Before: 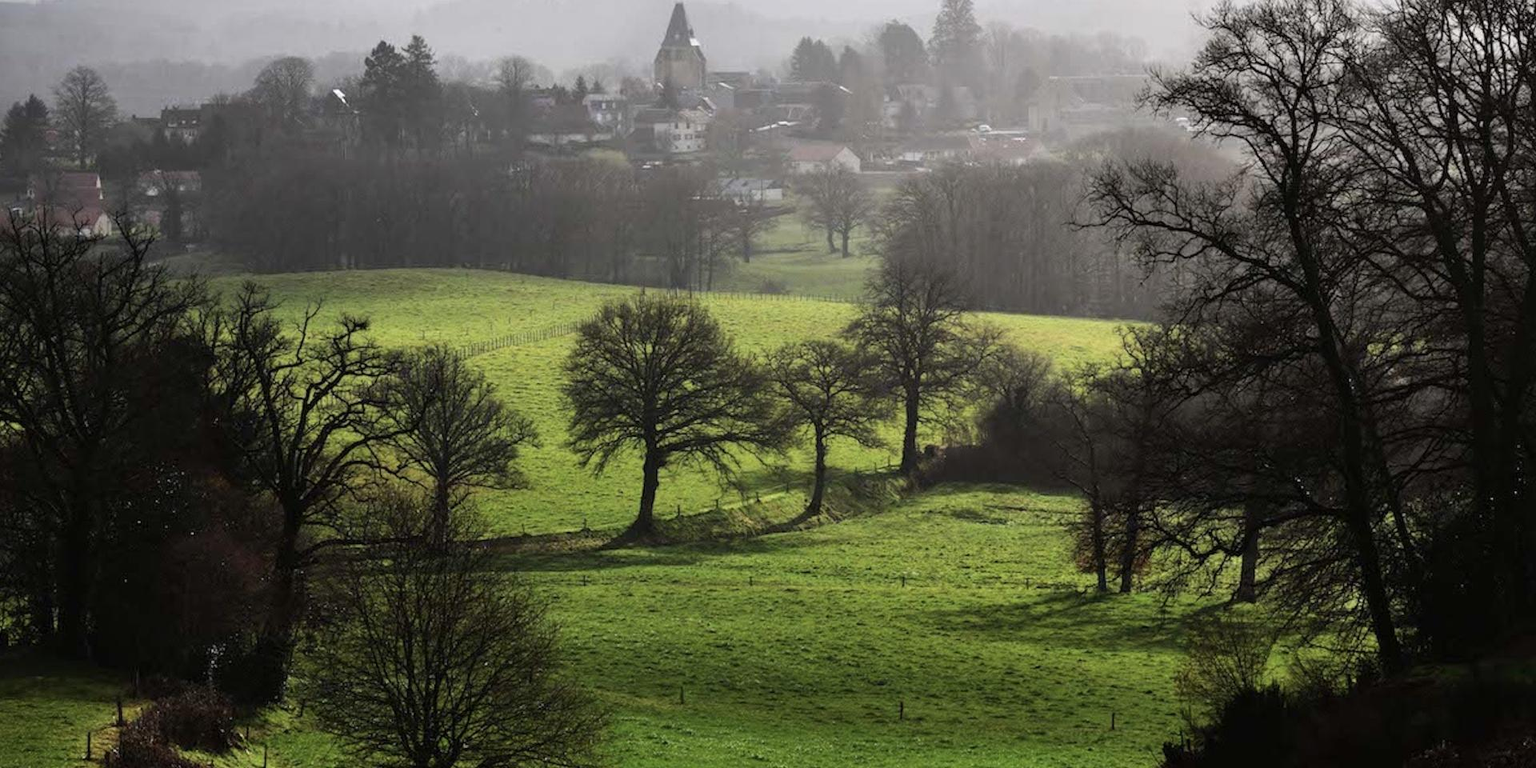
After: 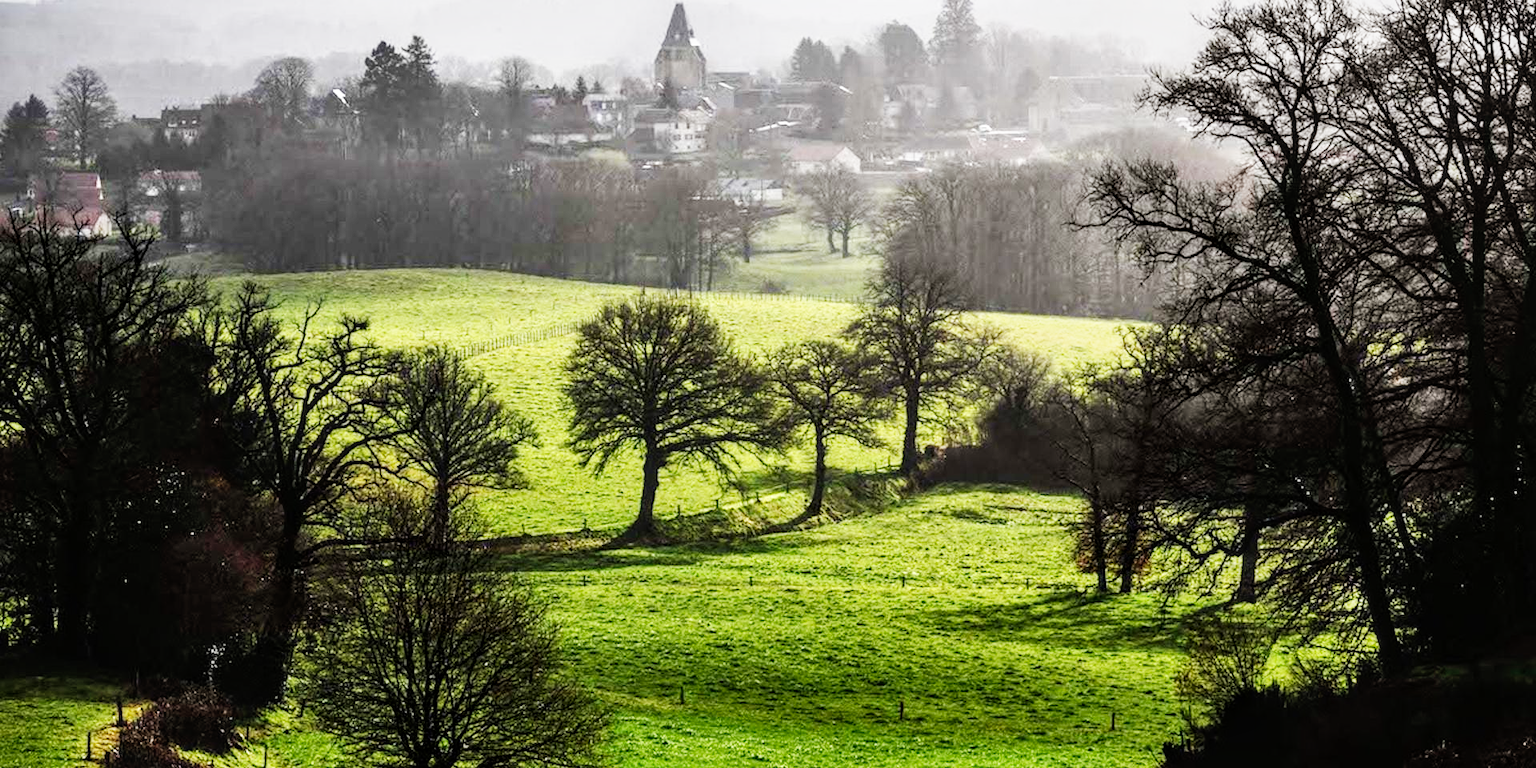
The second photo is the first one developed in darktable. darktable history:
shadows and highlights: shadows 43.71, white point adjustment -1.46, soften with gaussian
exposure: black level correction 0.001, exposure 0.014 EV, compensate highlight preservation false
local contrast: on, module defaults
base curve: curves: ch0 [(0, 0) (0.007, 0.004) (0.027, 0.03) (0.046, 0.07) (0.207, 0.54) (0.442, 0.872) (0.673, 0.972) (1, 1)], preserve colors none
